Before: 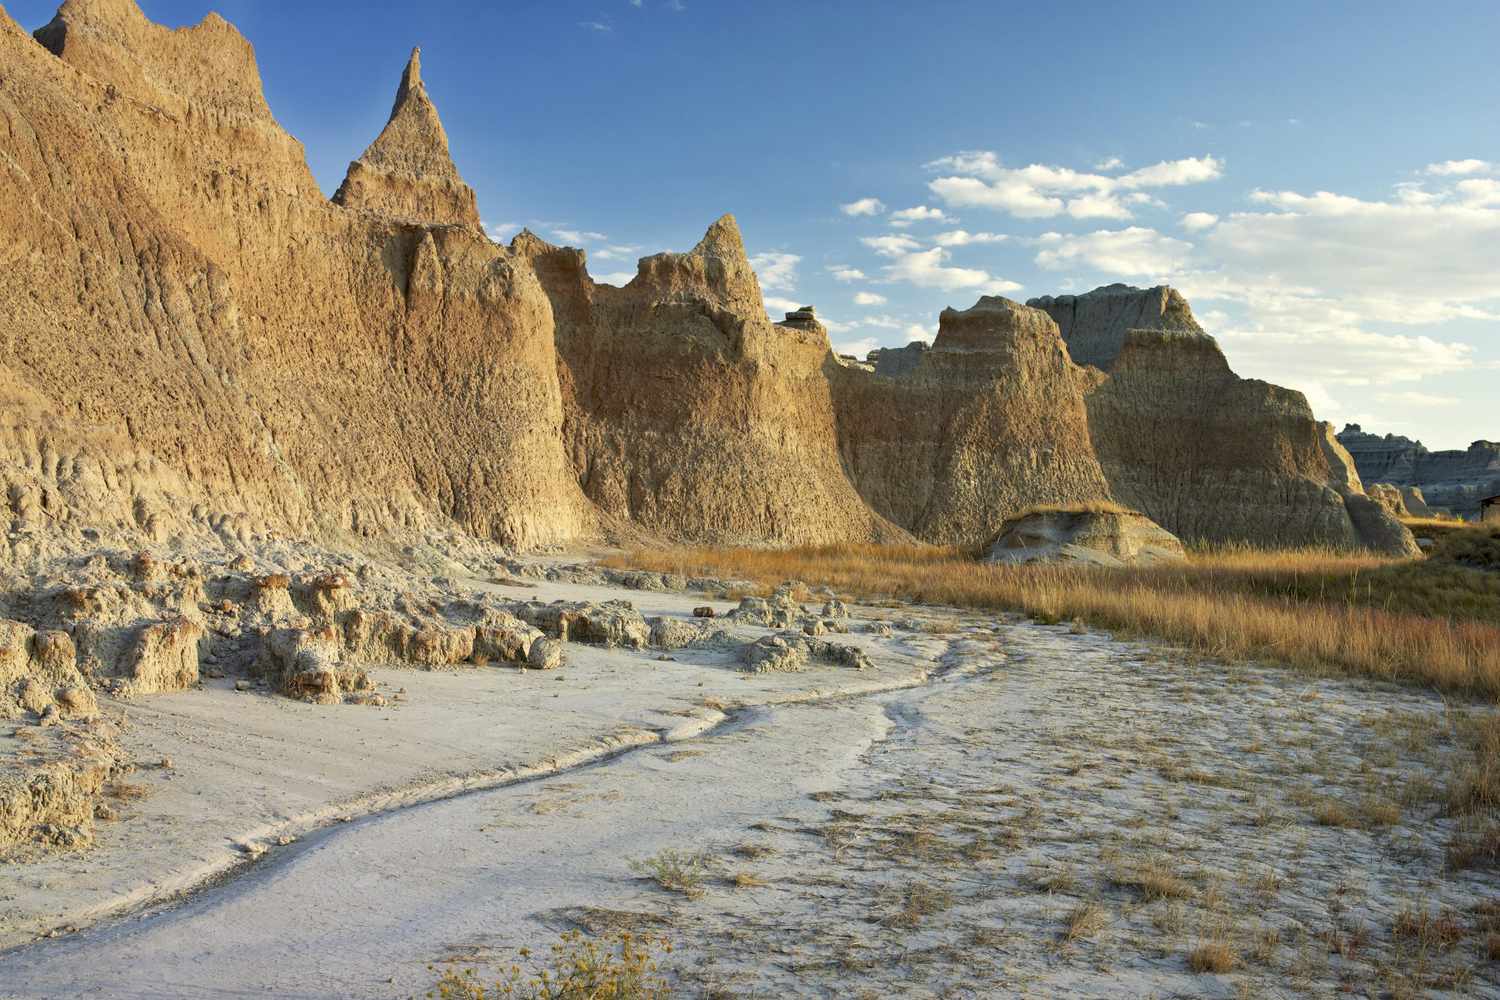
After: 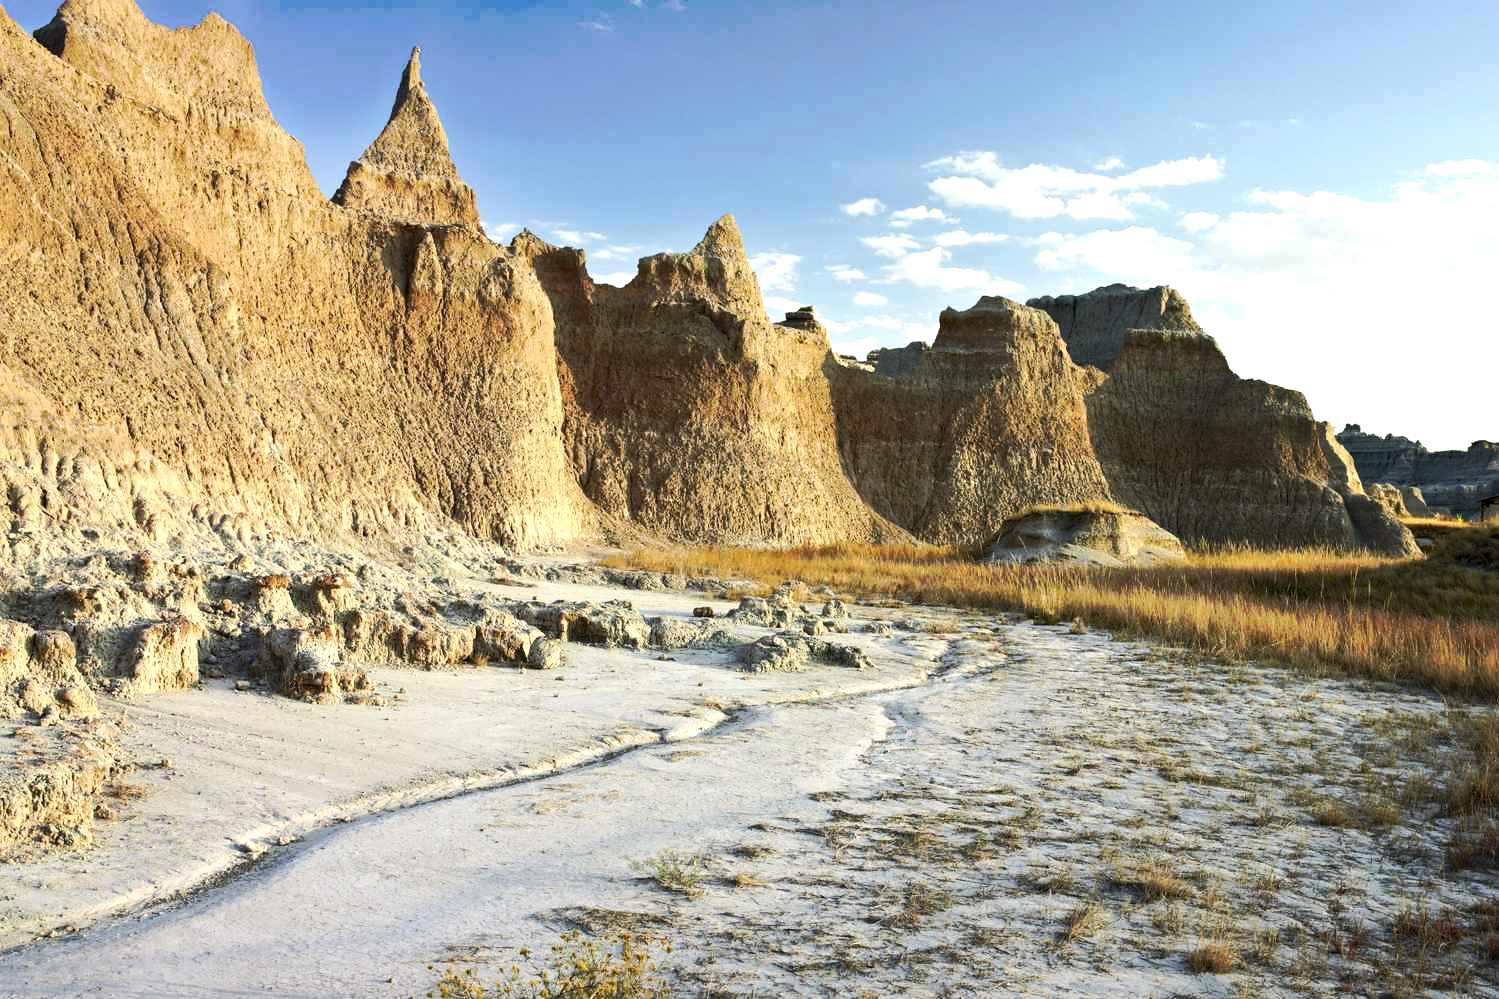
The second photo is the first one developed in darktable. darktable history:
white balance: emerald 1
tone curve: curves: ch0 [(0, 0) (0.003, 0.003) (0.011, 0.011) (0.025, 0.024) (0.044, 0.044) (0.069, 0.068) (0.1, 0.098) (0.136, 0.133) (0.177, 0.174) (0.224, 0.22) (0.277, 0.272) (0.335, 0.329) (0.399, 0.392) (0.468, 0.46) (0.543, 0.607) (0.623, 0.676) (0.709, 0.75) (0.801, 0.828) (0.898, 0.912) (1, 1)], preserve colors none
tone equalizer: -8 EV -0.75 EV, -7 EV -0.7 EV, -6 EV -0.6 EV, -5 EV -0.4 EV, -3 EV 0.4 EV, -2 EV 0.6 EV, -1 EV 0.7 EV, +0 EV 0.75 EV, edges refinement/feathering 500, mask exposure compensation -1.57 EV, preserve details no
